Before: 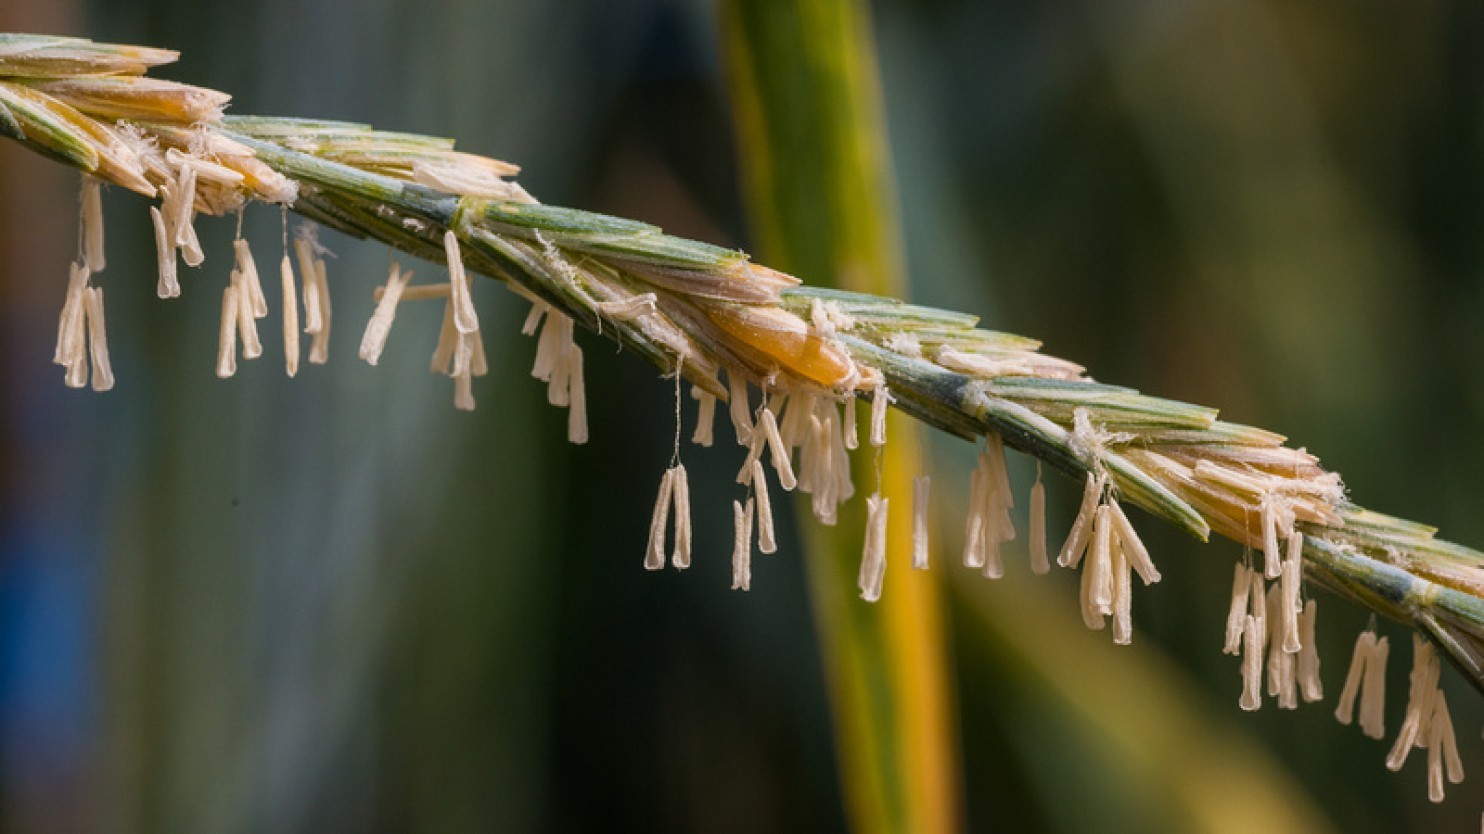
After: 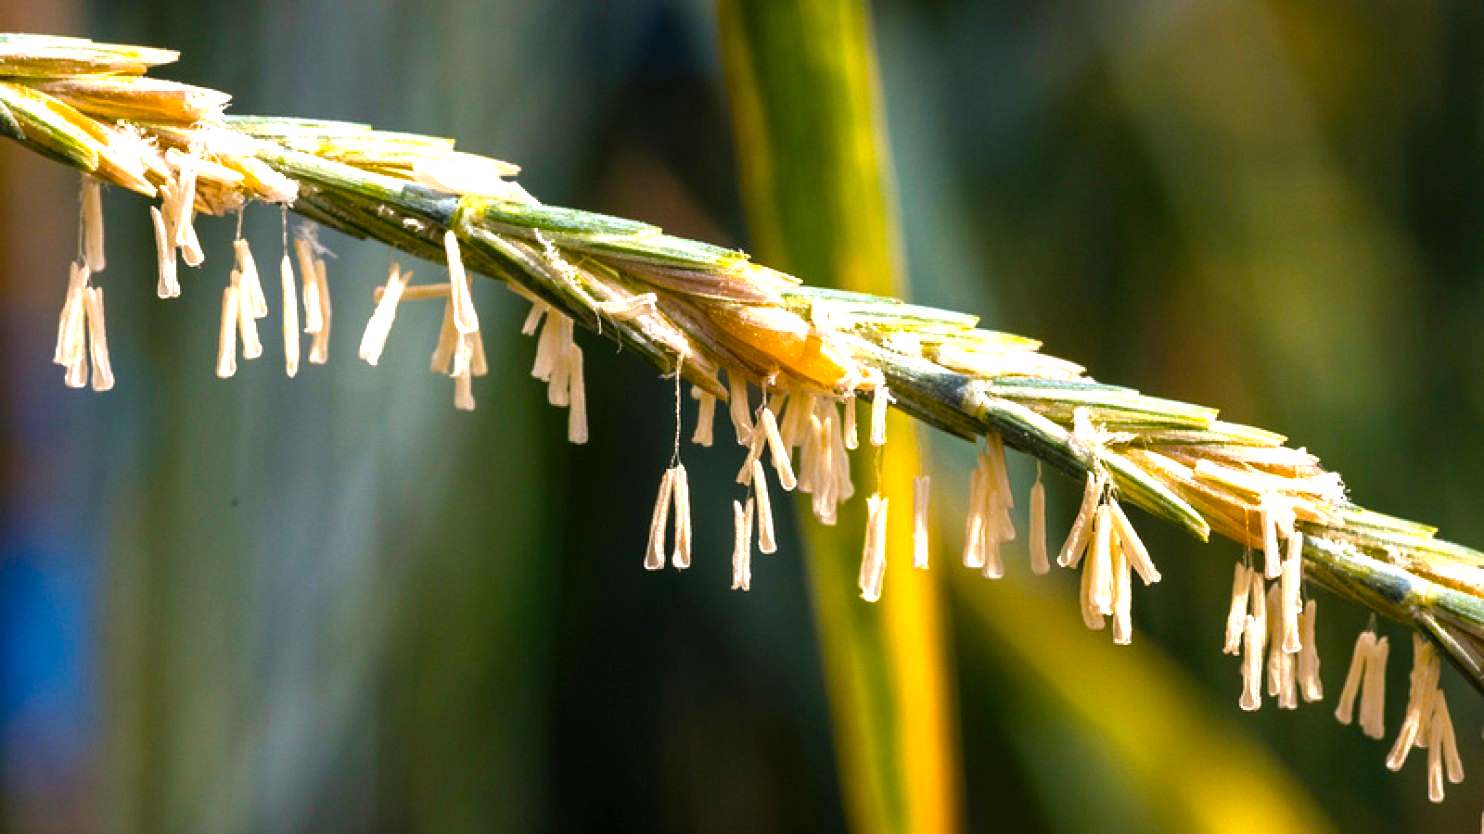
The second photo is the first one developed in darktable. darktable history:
levels: levels [0, 0.435, 0.917]
color balance rgb: shadows lift › hue 86.09°, perceptual saturation grading › global saturation 25.664%, perceptual brilliance grading › global brilliance 12.686%, perceptual brilliance grading › highlights 15.295%, contrast 15.294%
